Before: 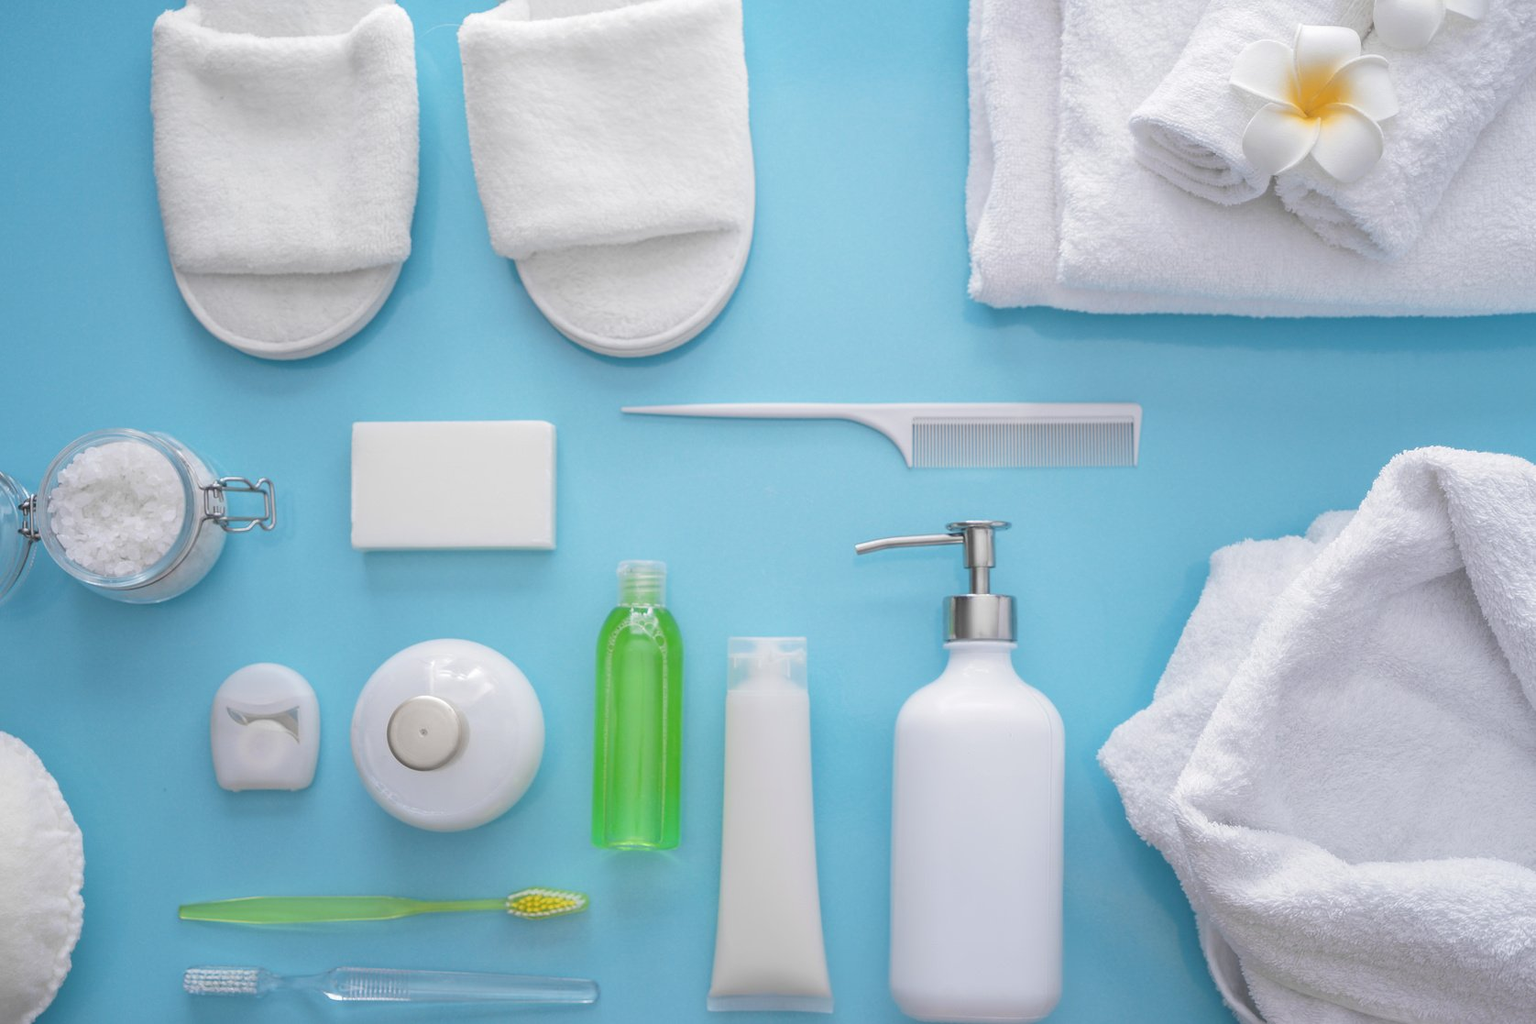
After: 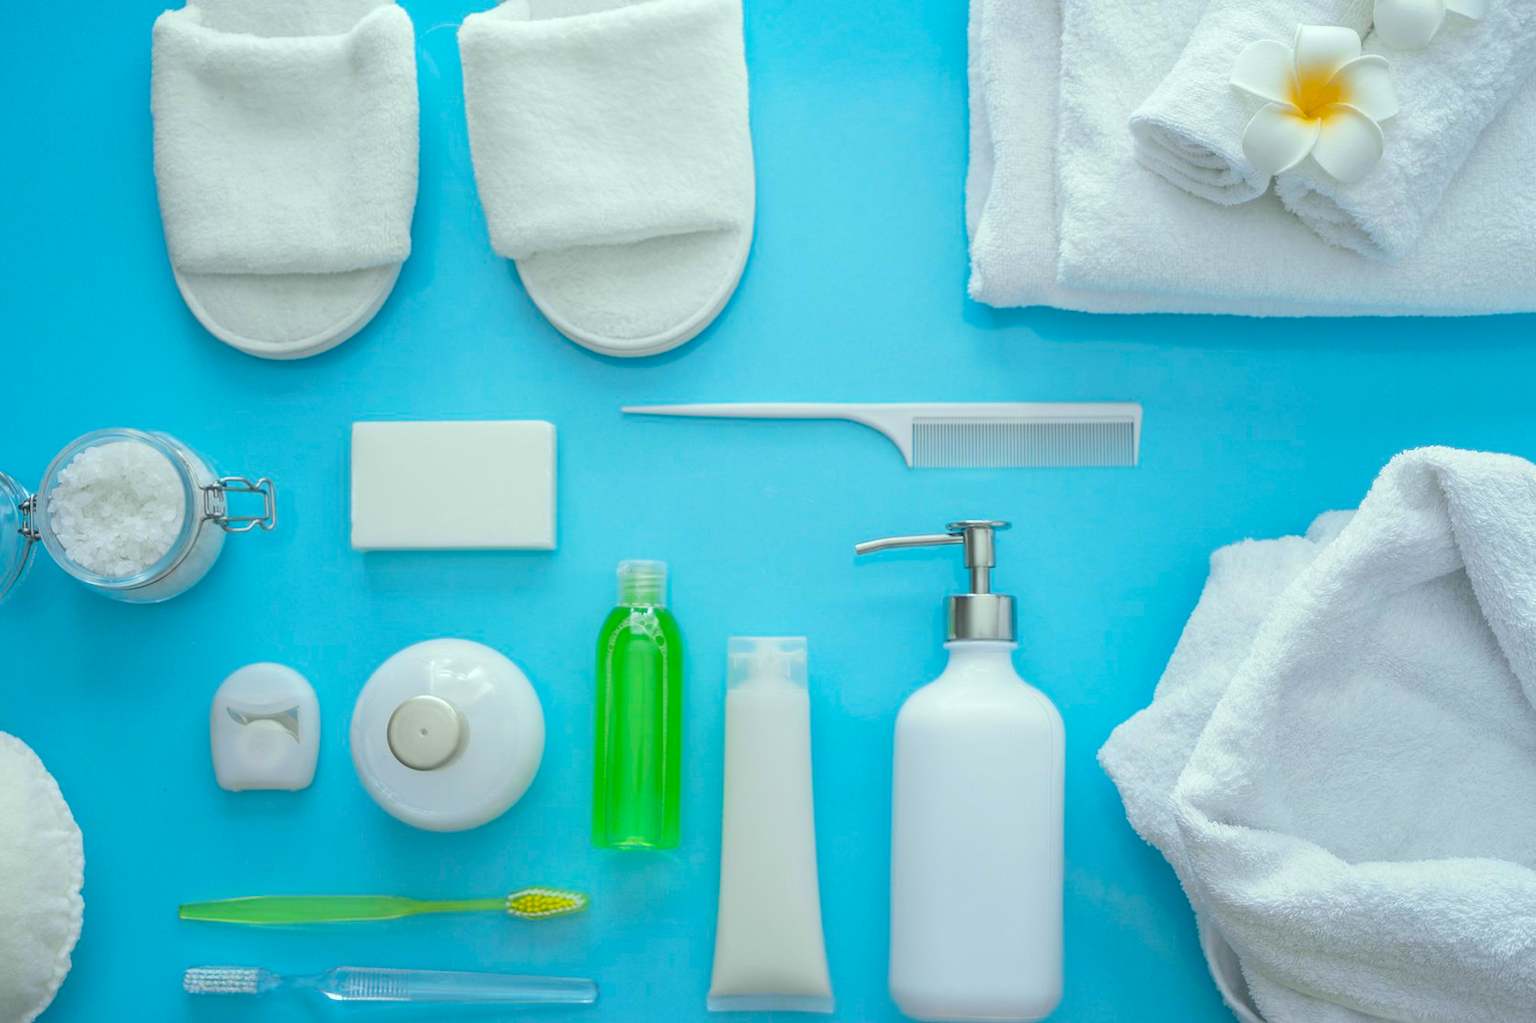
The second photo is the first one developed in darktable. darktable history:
color correction: highlights a* -7.33, highlights b* 1.26, shadows a* -3.55, saturation 1.4
tone equalizer: on, module defaults
